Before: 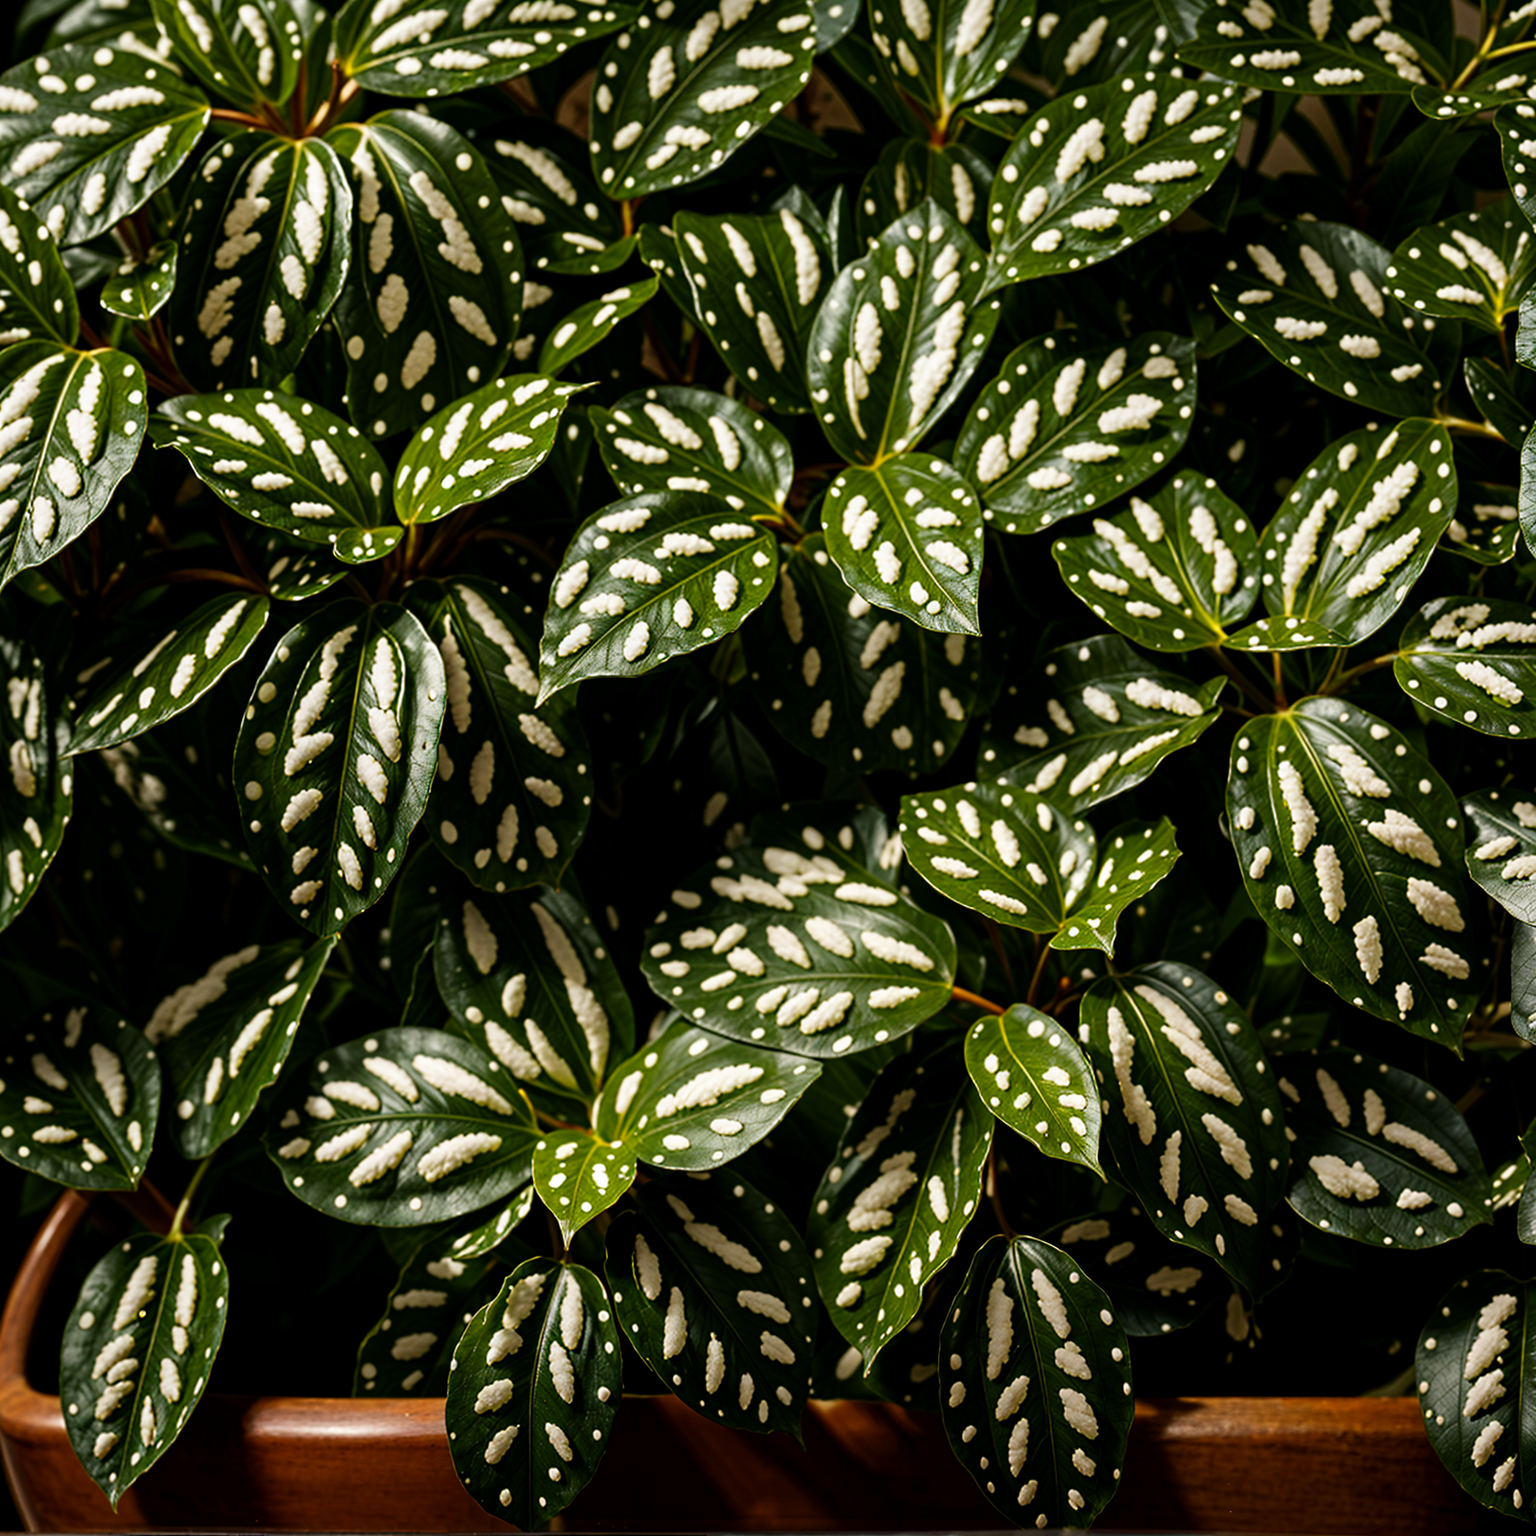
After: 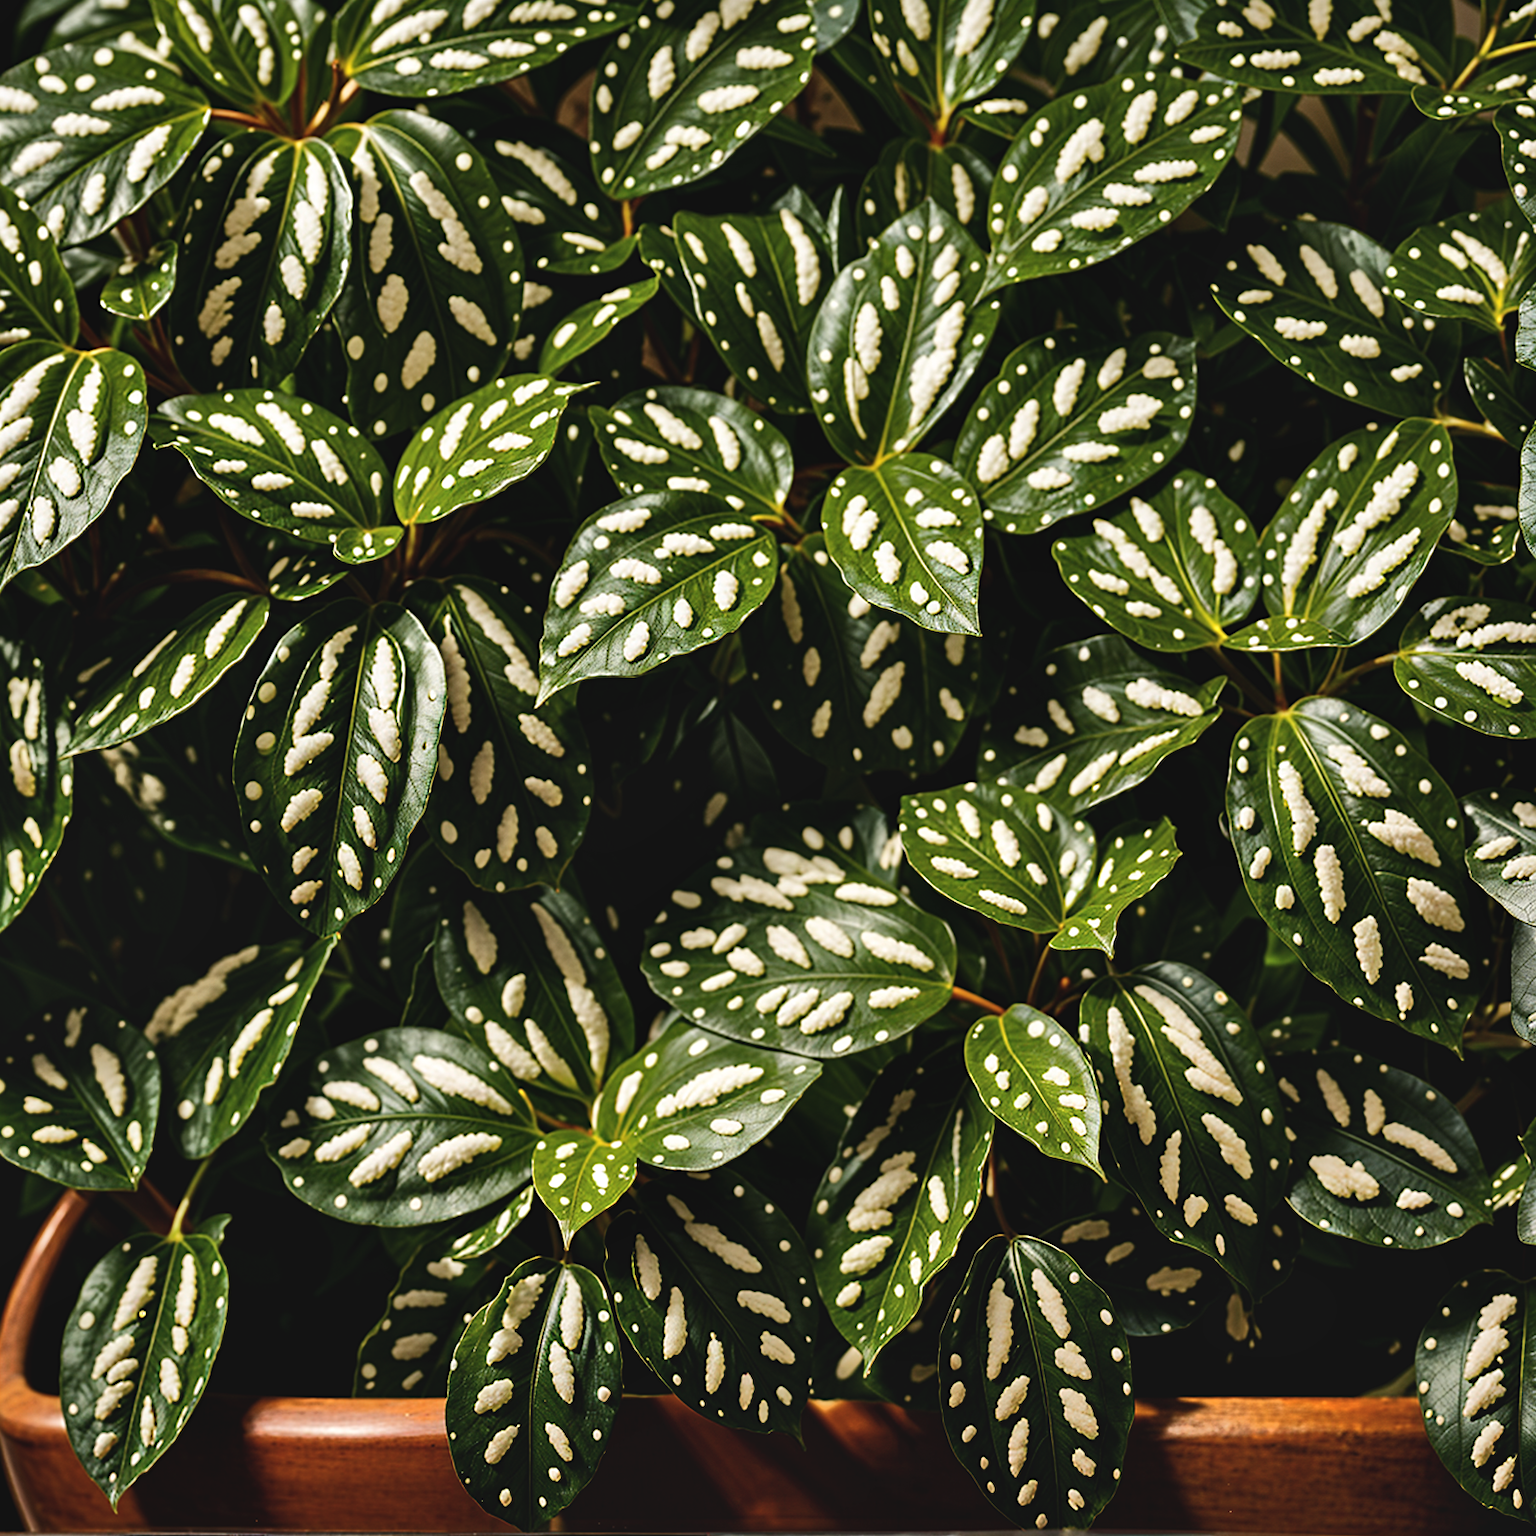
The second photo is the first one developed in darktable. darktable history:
sharpen: amount 0.2
exposure: black level correction -0.005, exposure 0.054 EV, compensate highlight preservation false
shadows and highlights: soften with gaussian
